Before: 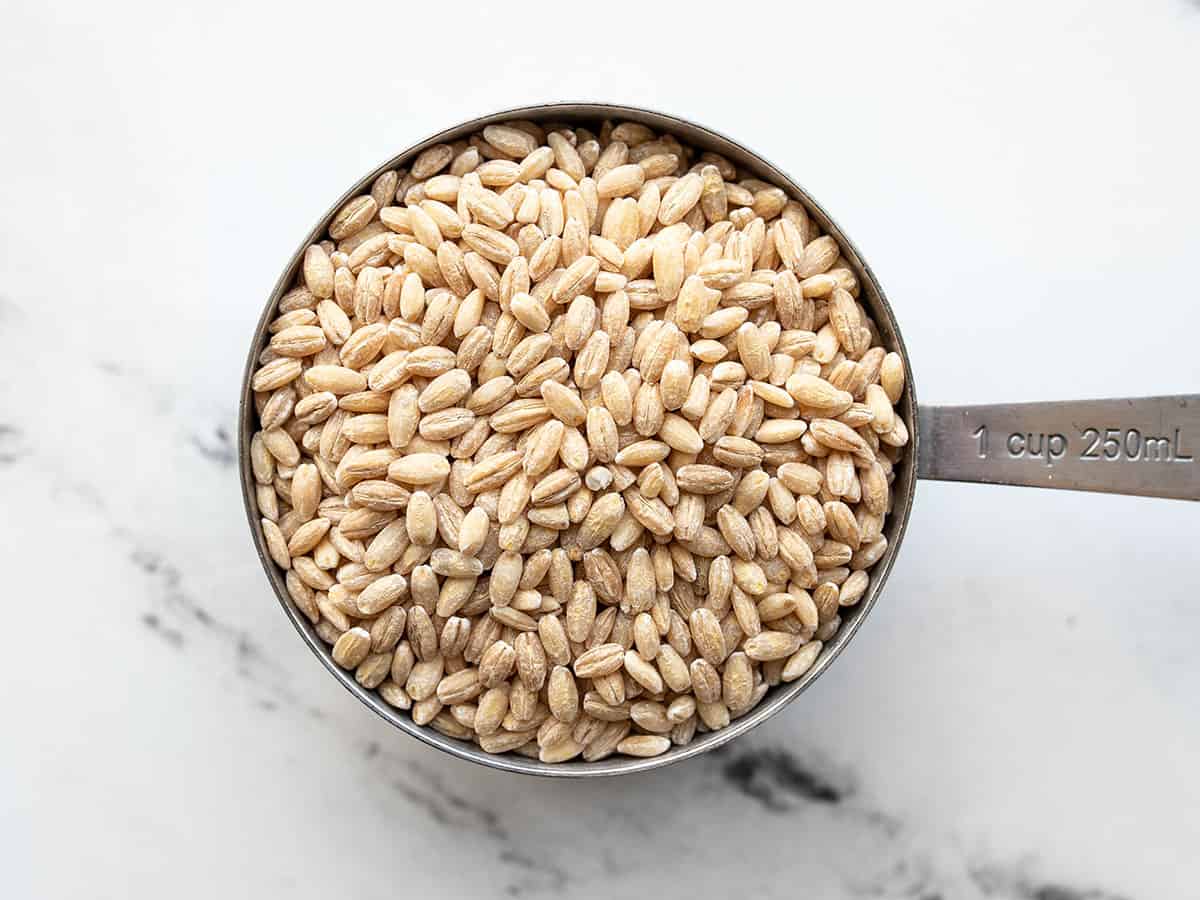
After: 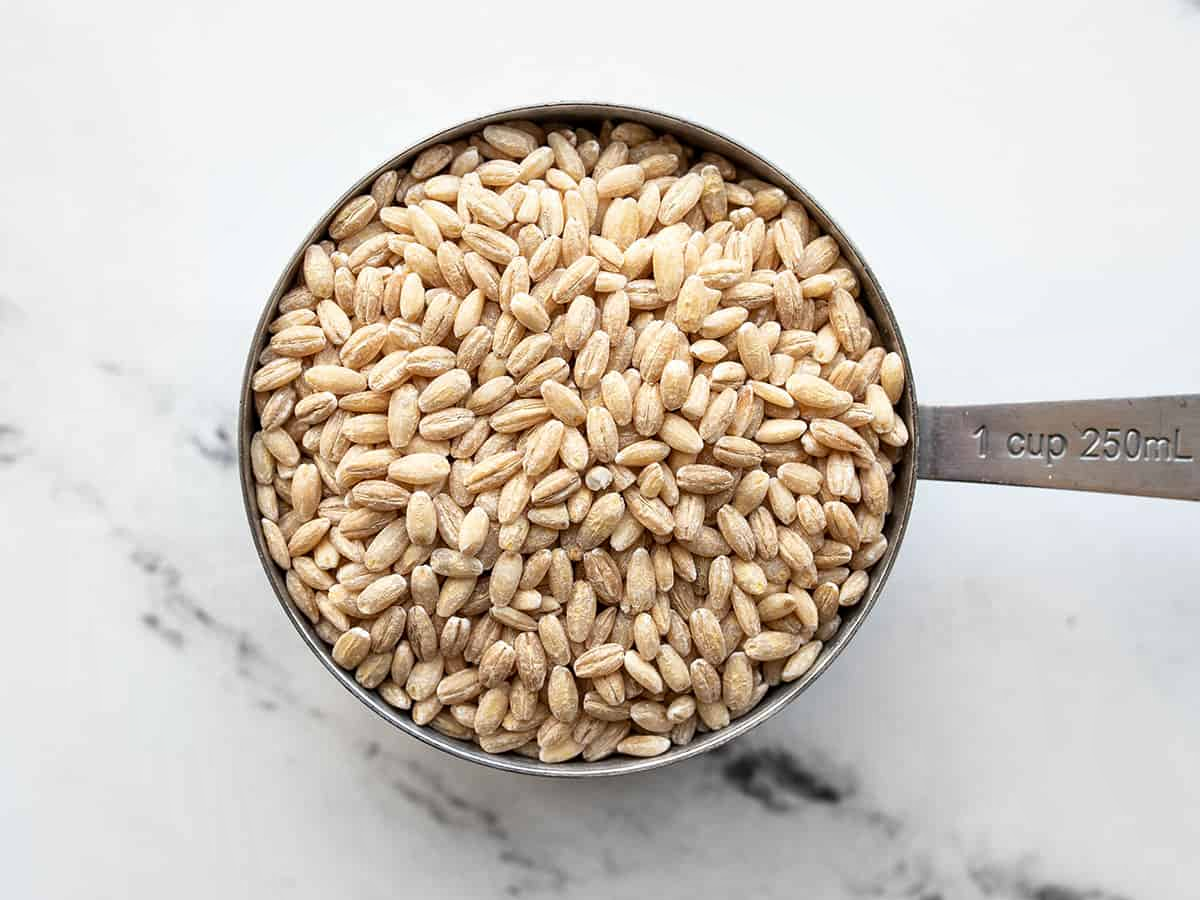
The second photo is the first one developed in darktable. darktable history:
exposure: exposure -0.056 EV, compensate exposure bias true, compensate highlight preservation false
local contrast: mode bilateral grid, contrast 19, coarseness 49, detail 120%, midtone range 0.2
